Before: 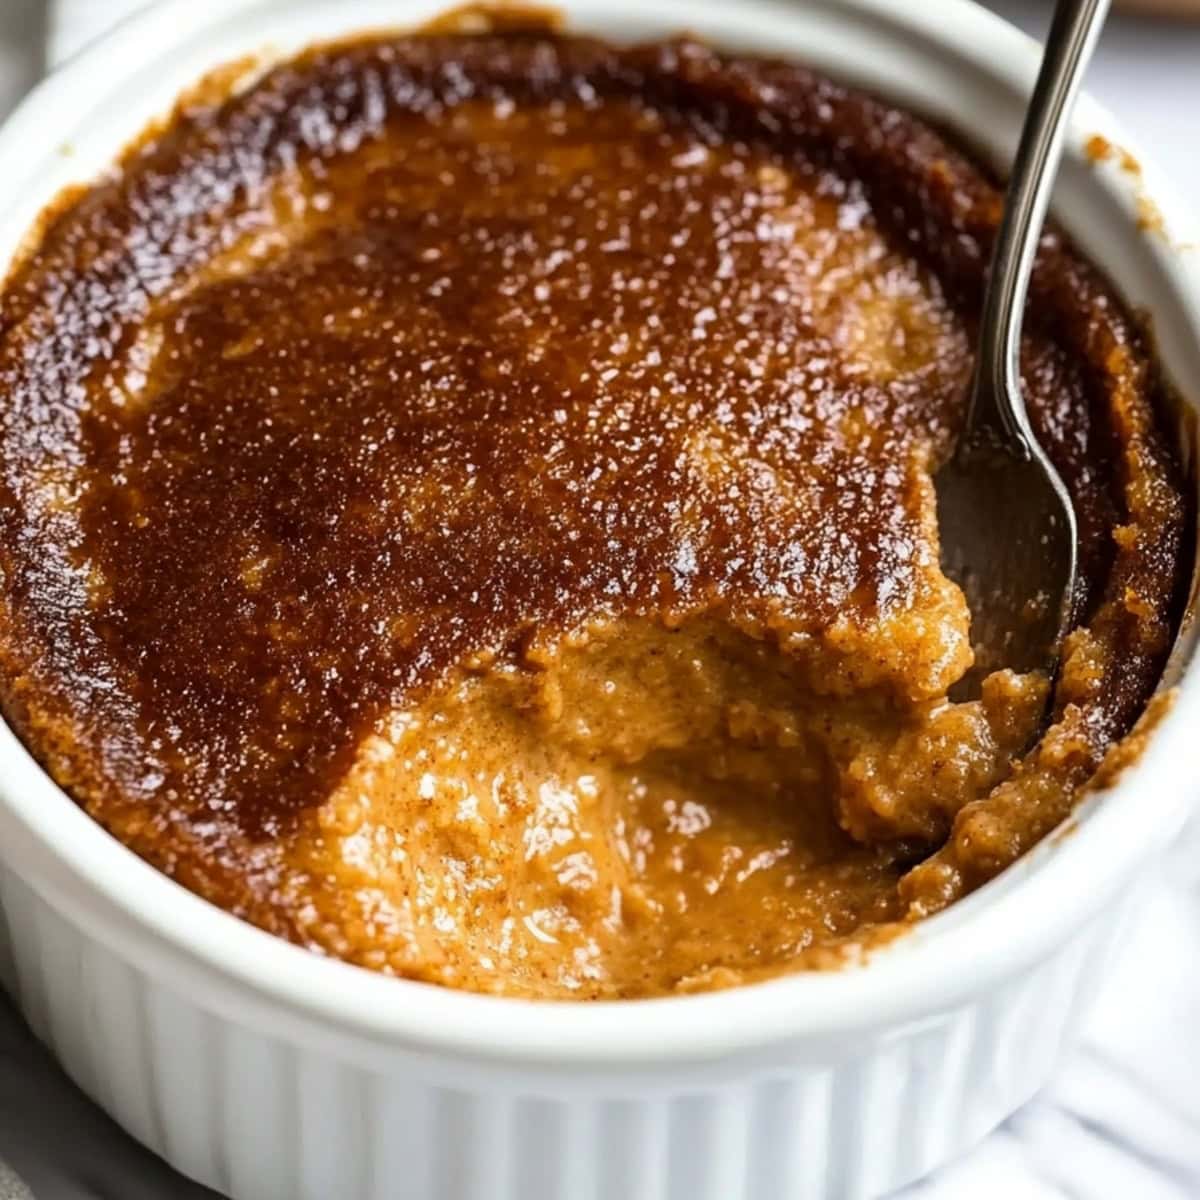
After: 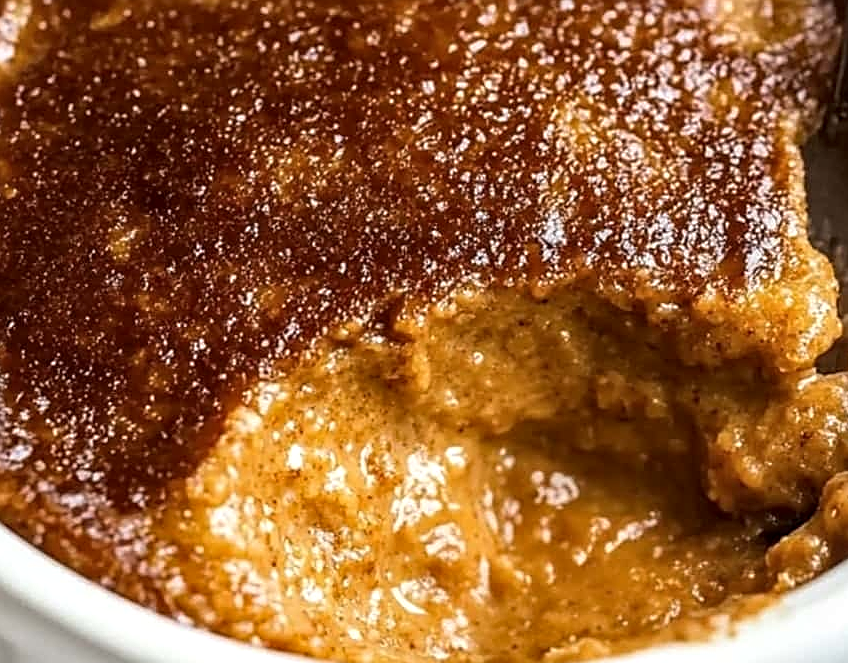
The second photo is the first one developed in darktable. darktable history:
sharpen: amount 0.575
local contrast: detail 130%
crop: left 11.009%, top 27.47%, right 18.299%, bottom 17.249%
